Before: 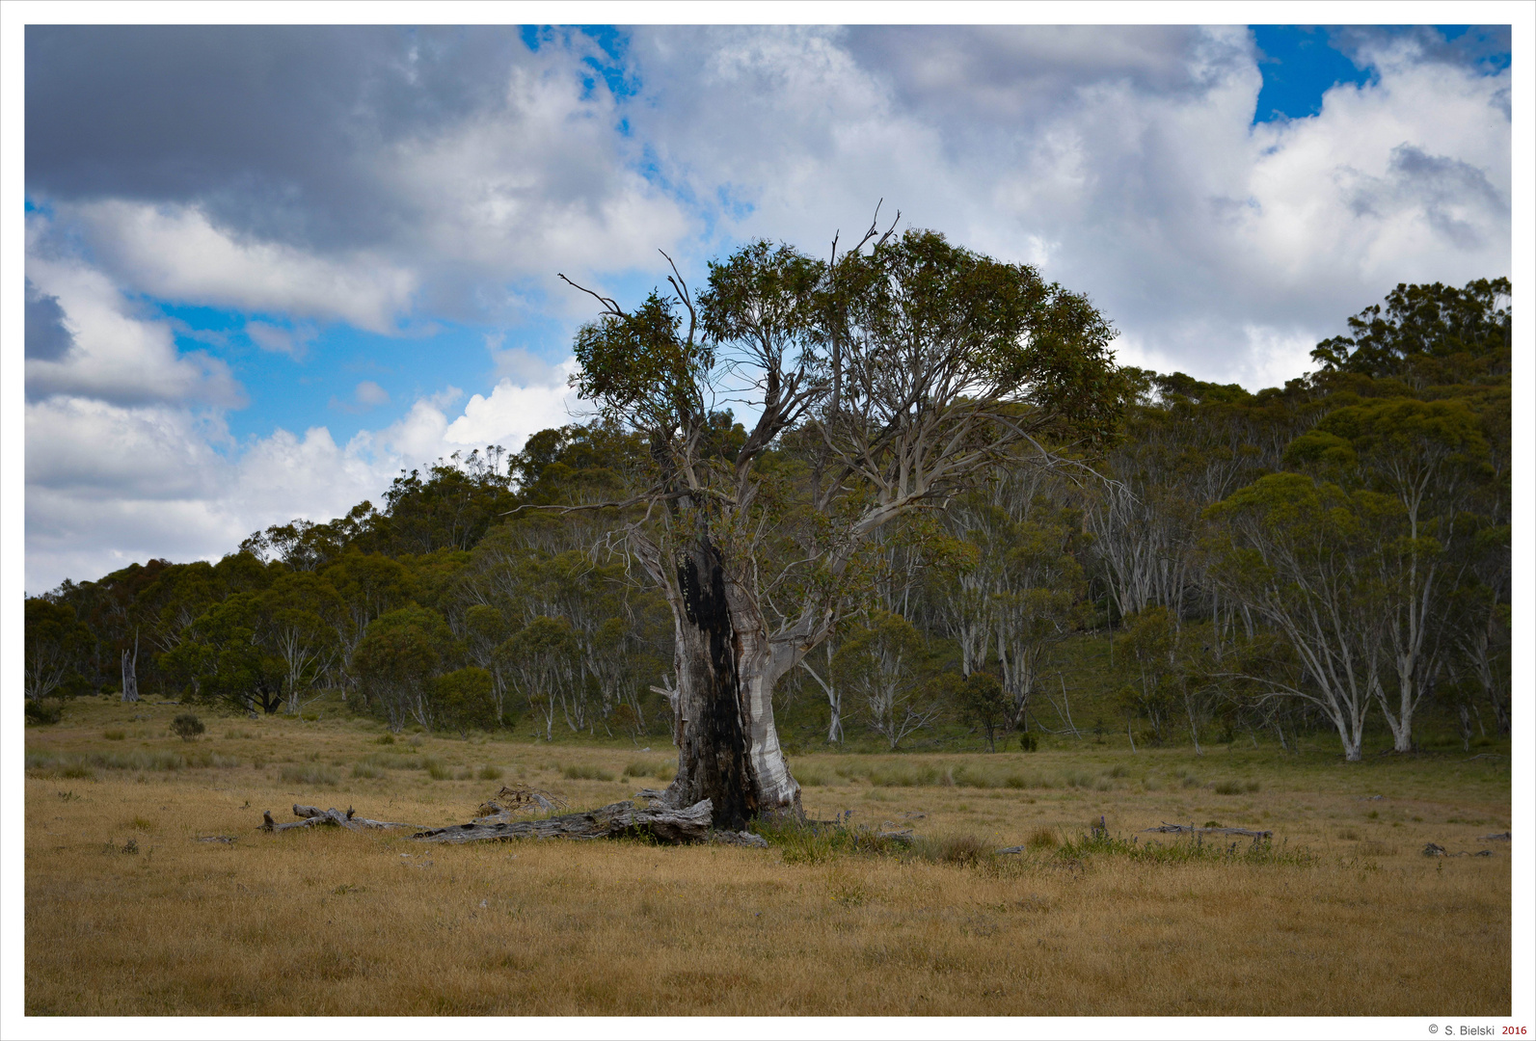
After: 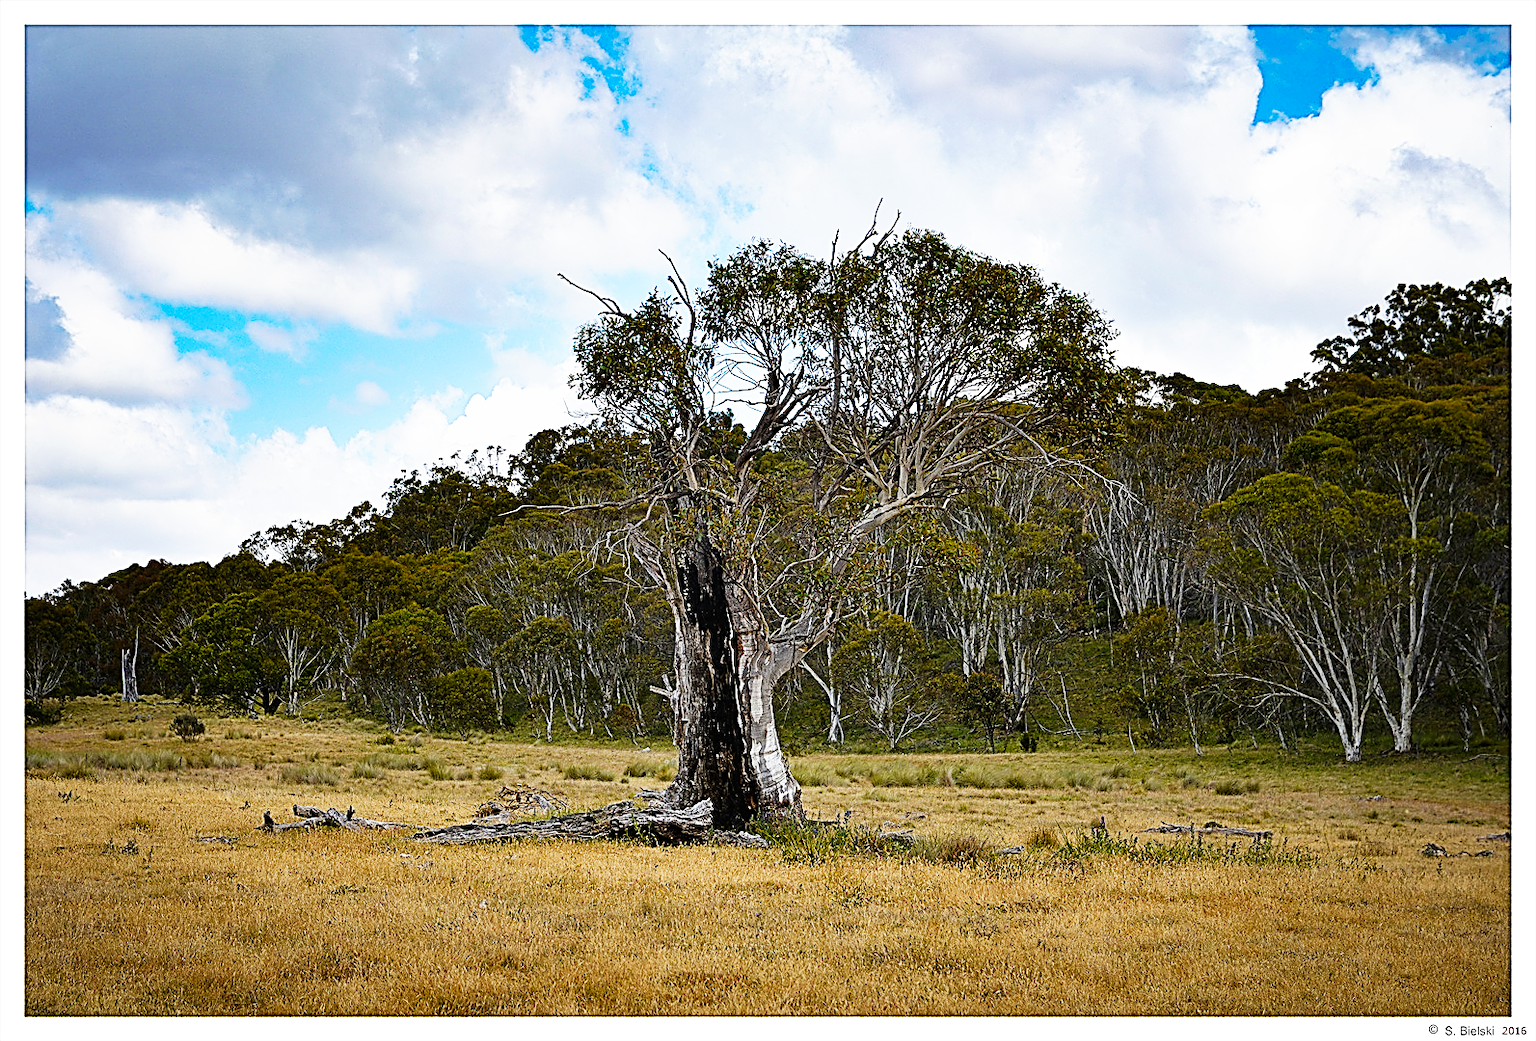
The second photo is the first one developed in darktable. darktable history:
sharpen: amount 1.873
base curve: curves: ch0 [(0, 0) (0.007, 0.004) (0.027, 0.03) (0.046, 0.07) (0.207, 0.54) (0.442, 0.872) (0.673, 0.972) (1, 1)], preserve colors none
